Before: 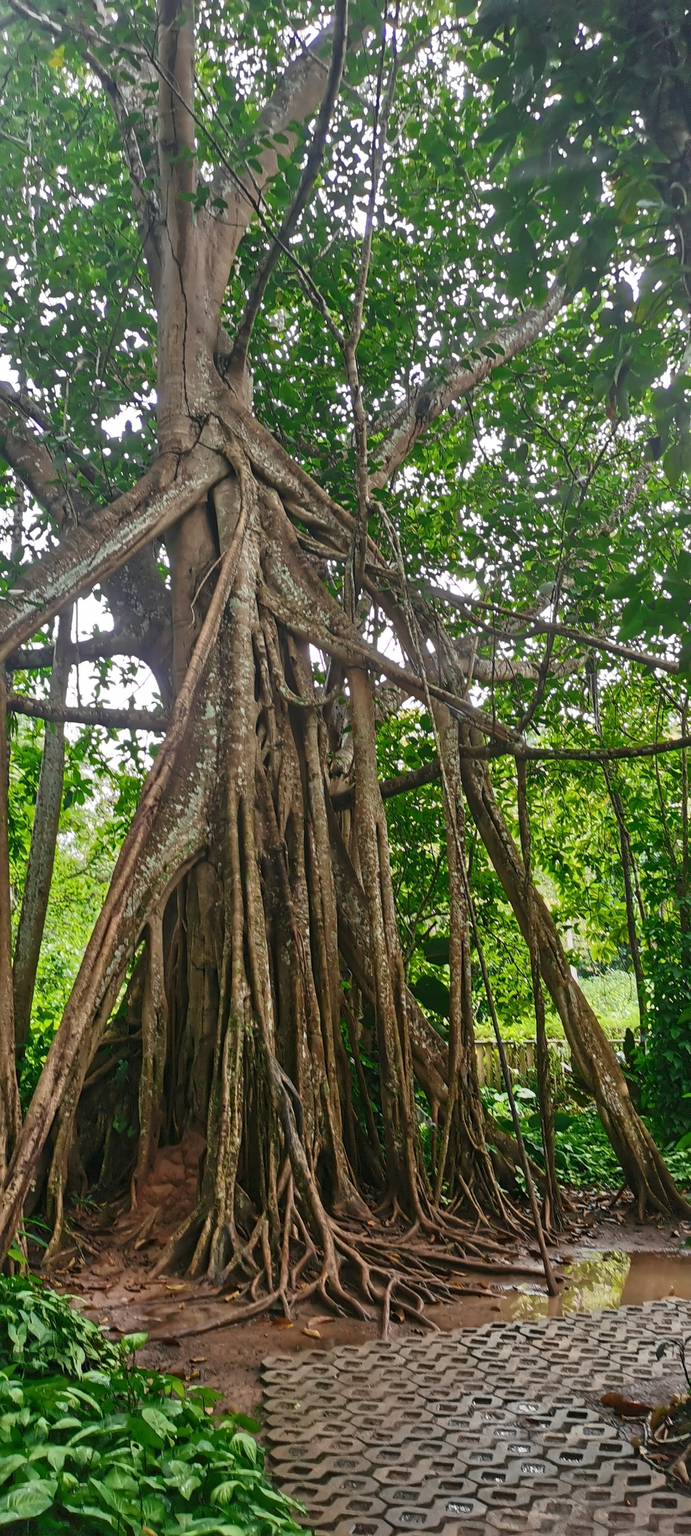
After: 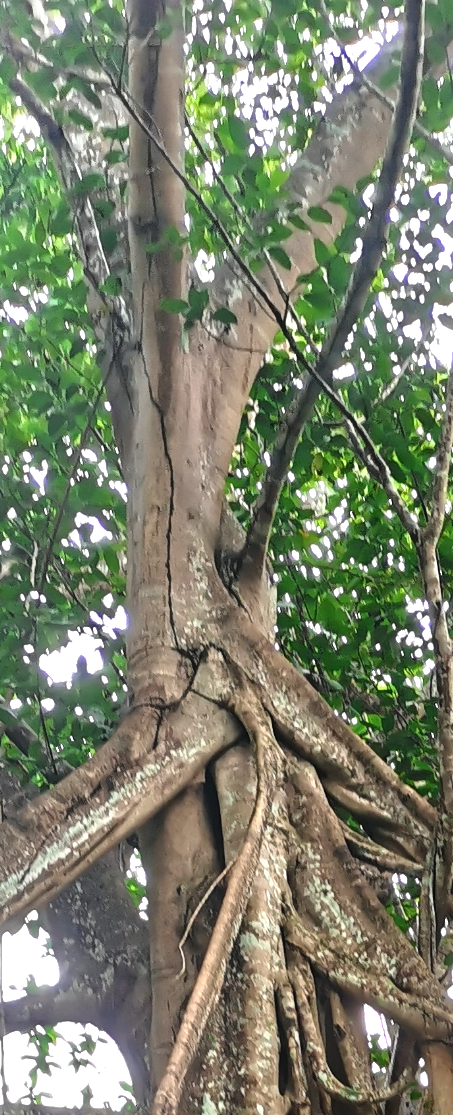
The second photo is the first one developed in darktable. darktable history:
tone equalizer: -8 EV -1.06 EV, -7 EV -0.991 EV, -6 EV -0.898 EV, -5 EV -0.588 EV, -3 EV 0.576 EV, -2 EV 0.874 EV, -1 EV 0.987 EV, +0 EV 1.08 EV, mask exposure compensation -0.488 EV
crop and rotate: left 11.032%, top 0.099%, right 47.001%, bottom 53.476%
